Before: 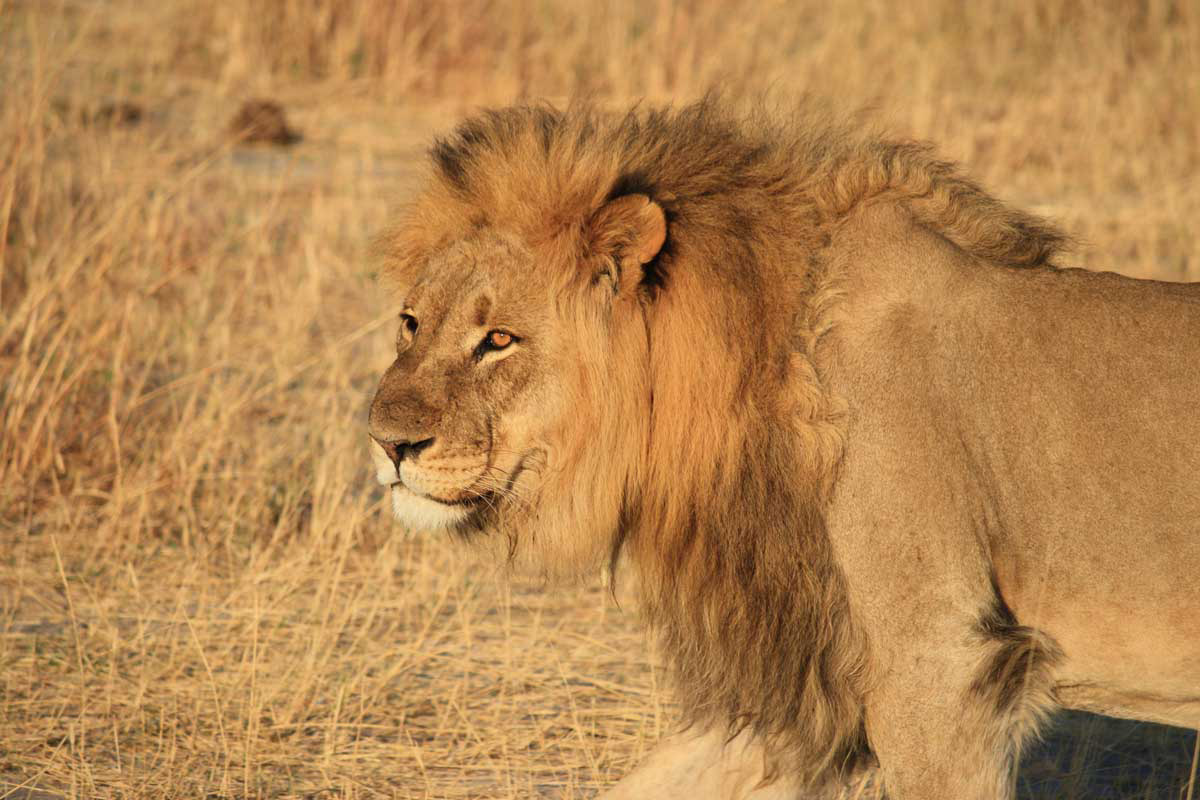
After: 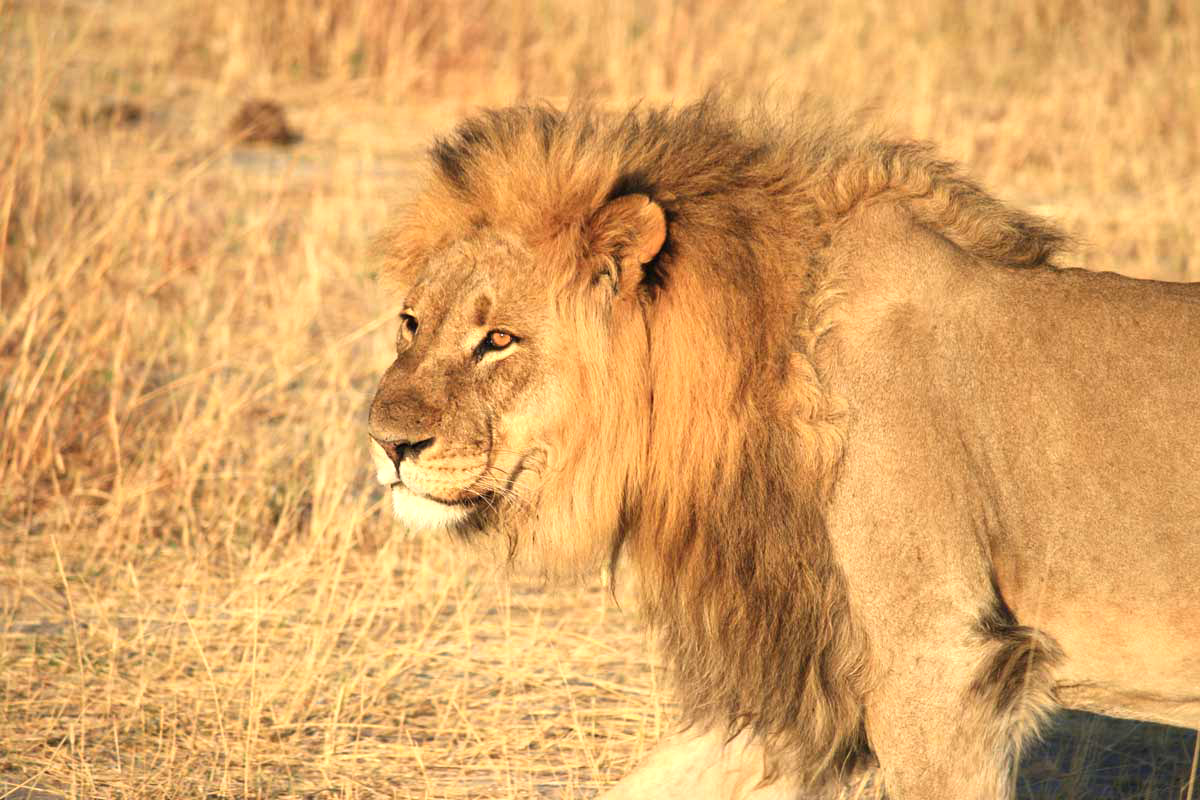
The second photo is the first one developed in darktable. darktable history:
tone equalizer: -8 EV -0.781 EV, -7 EV -0.713 EV, -6 EV -0.628 EV, -5 EV -0.398 EV, -3 EV 0.388 EV, -2 EV 0.6 EV, -1 EV 0.684 EV, +0 EV 0.745 EV, smoothing diameter 24.86%, edges refinement/feathering 12.67, preserve details guided filter
